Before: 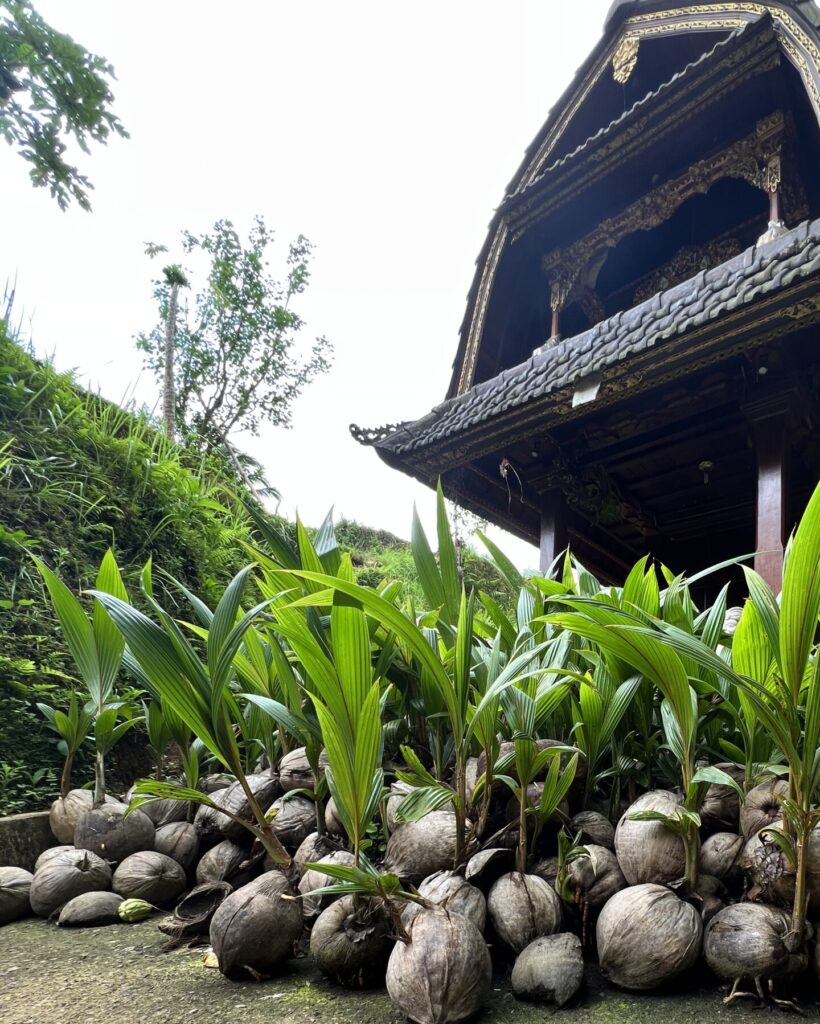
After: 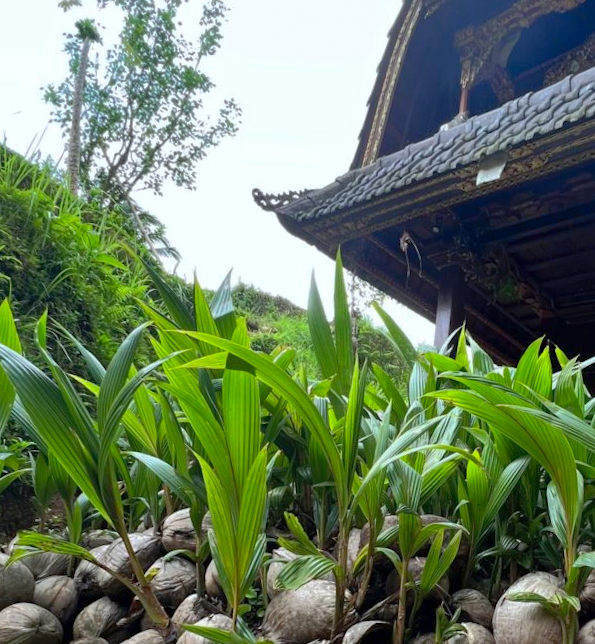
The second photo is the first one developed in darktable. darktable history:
white balance: red 0.982, blue 1.018
grain: coarseness 0.81 ISO, strength 1.34%, mid-tones bias 0%
crop and rotate: angle -3.37°, left 9.79%, top 20.73%, right 12.42%, bottom 11.82%
shadows and highlights: on, module defaults
